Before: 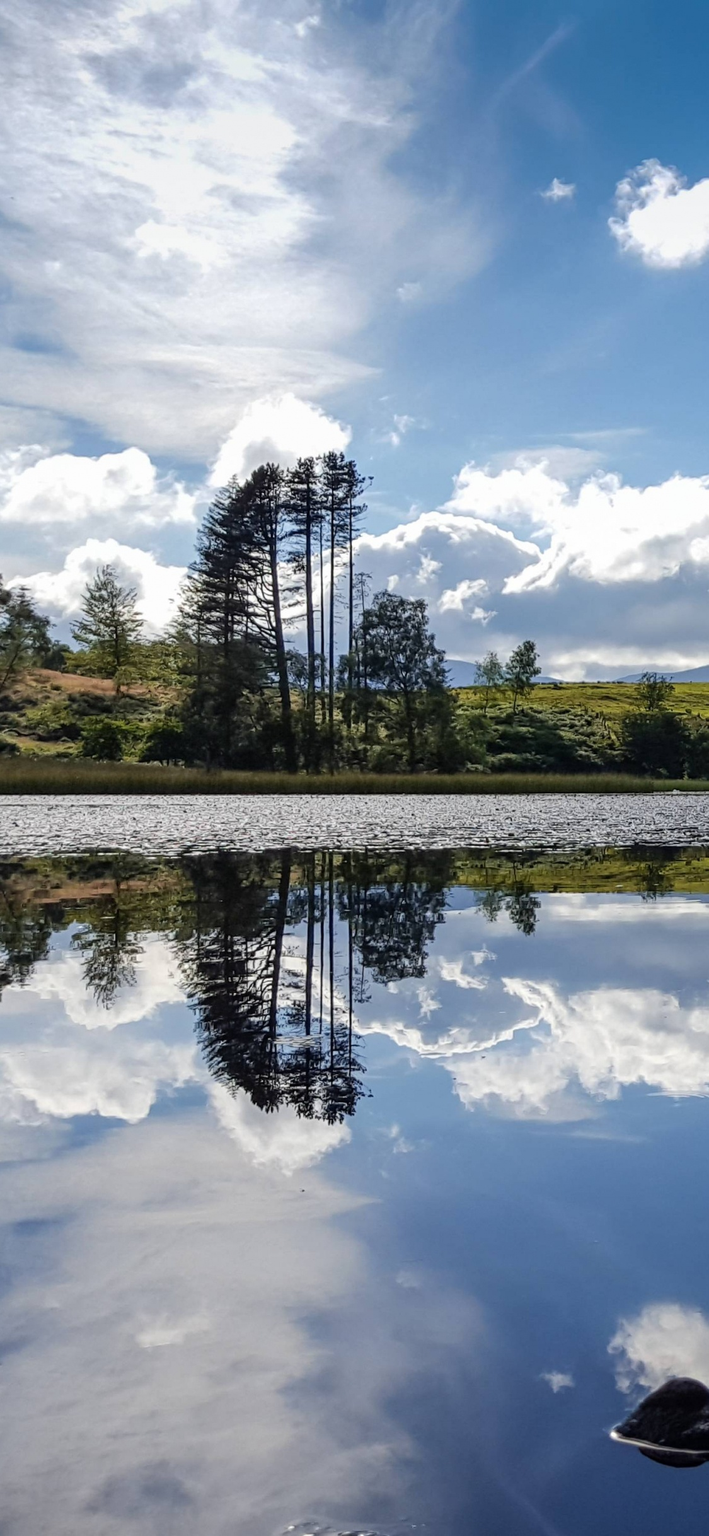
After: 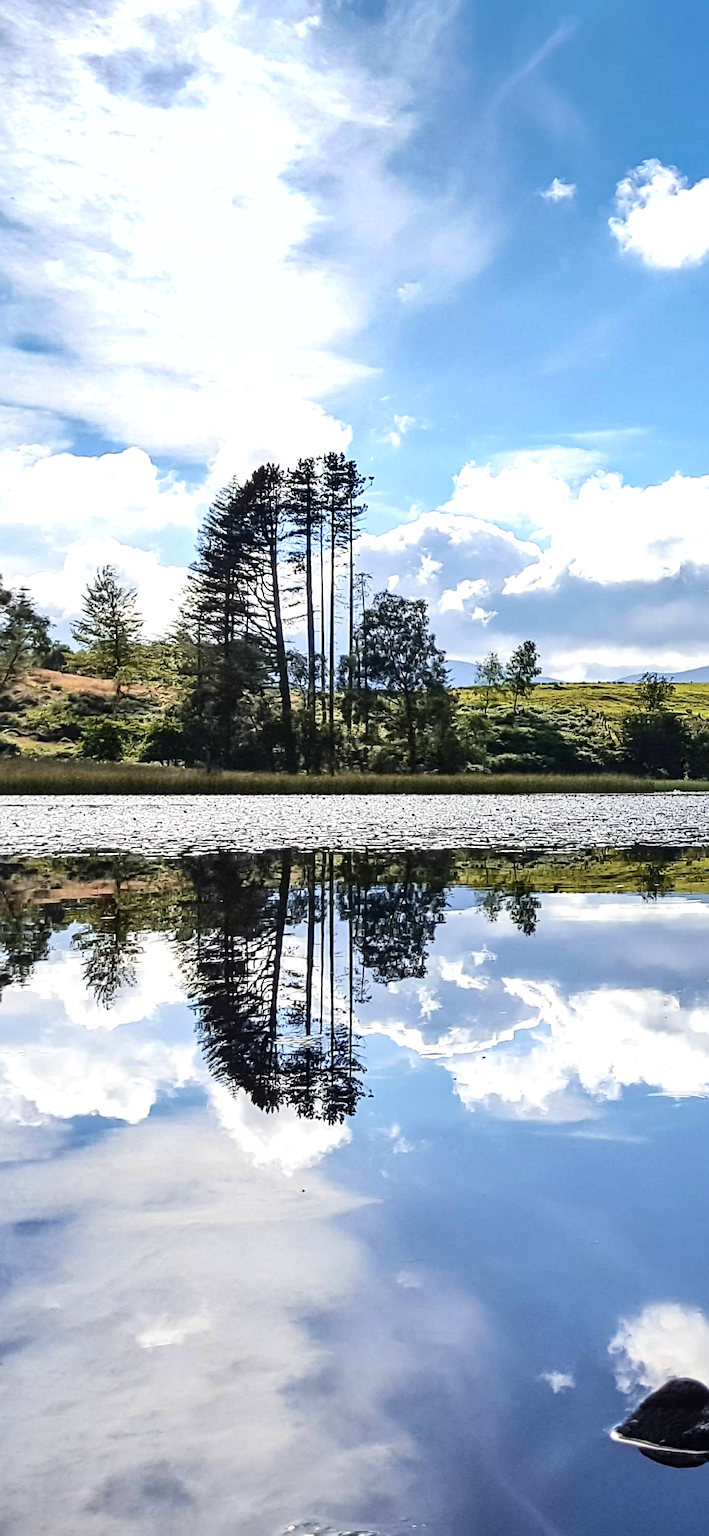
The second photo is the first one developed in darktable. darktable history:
exposure: exposure 0.606 EV, compensate highlight preservation false
tone curve: curves: ch0 [(0, 0) (0.003, 0.005) (0.011, 0.013) (0.025, 0.027) (0.044, 0.044) (0.069, 0.06) (0.1, 0.081) (0.136, 0.114) (0.177, 0.16) (0.224, 0.211) (0.277, 0.277) (0.335, 0.354) (0.399, 0.435) (0.468, 0.538) (0.543, 0.626) (0.623, 0.708) (0.709, 0.789) (0.801, 0.867) (0.898, 0.935) (1, 1)], color space Lab, independent channels, preserve colors none
sharpen: on, module defaults
shadows and highlights: soften with gaussian
